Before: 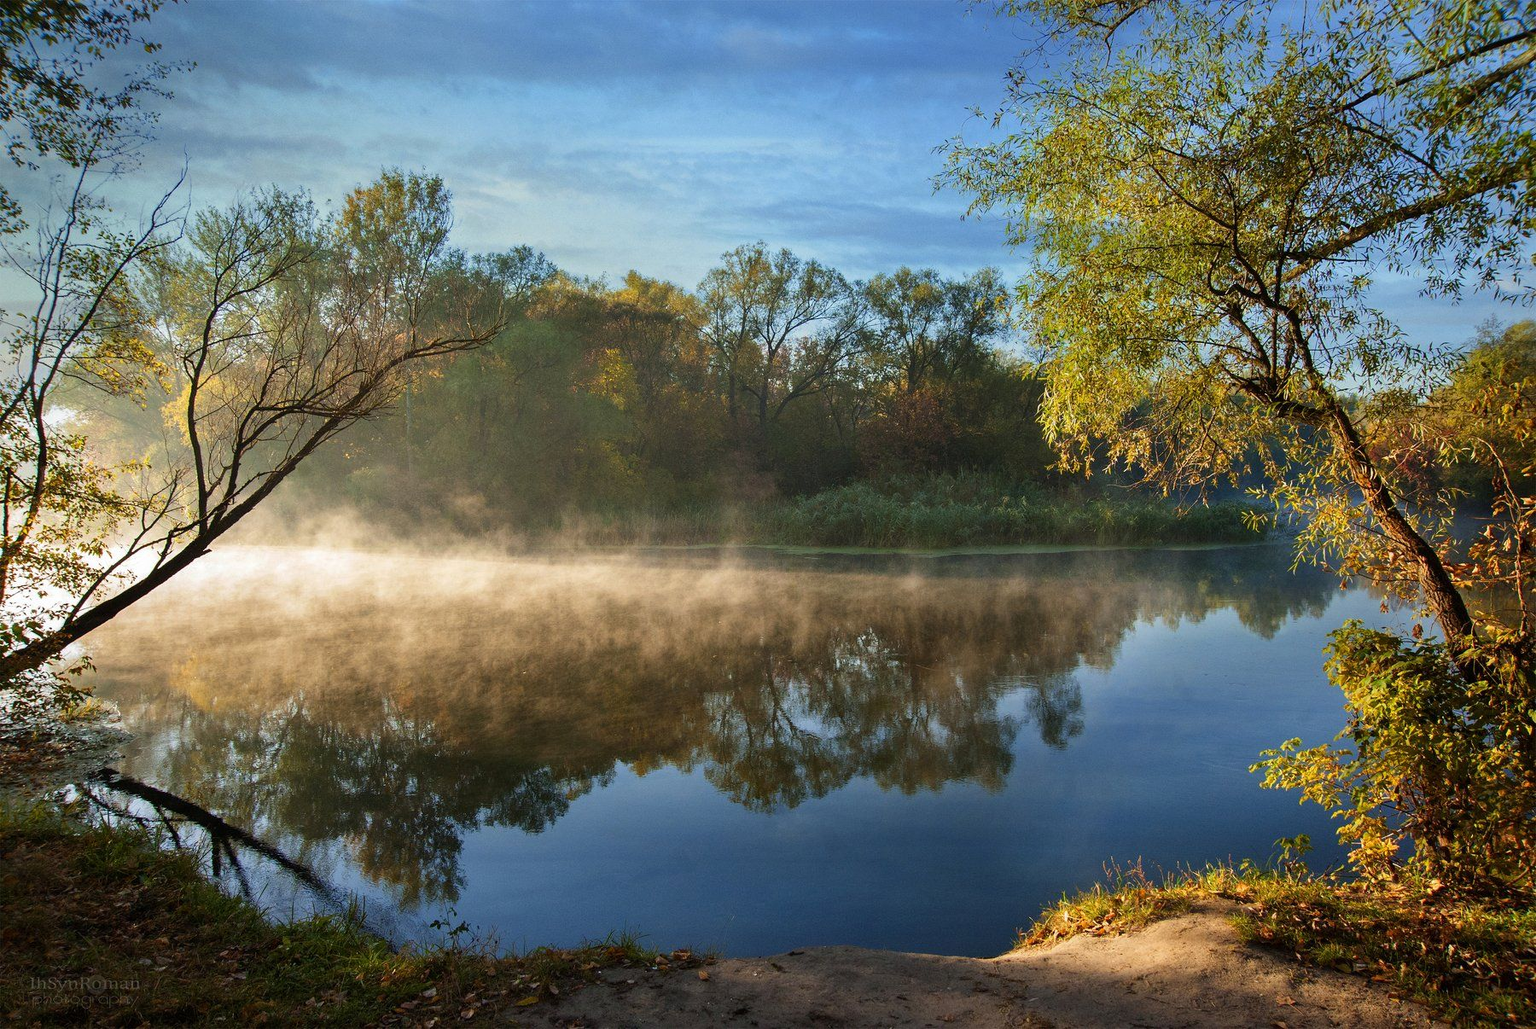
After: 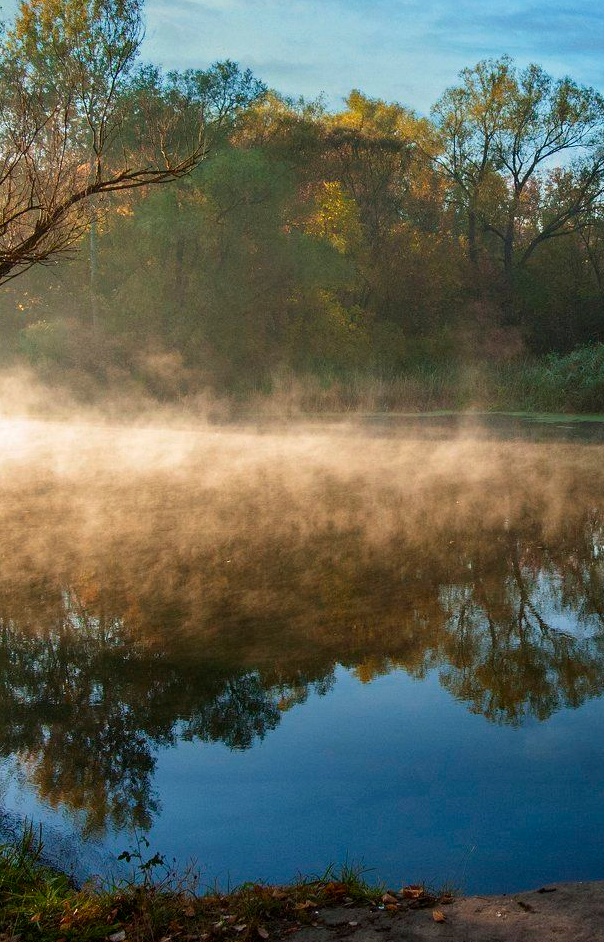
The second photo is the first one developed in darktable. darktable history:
crop and rotate: left 21.464%, top 18.826%, right 44.933%, bottom 3.003%
